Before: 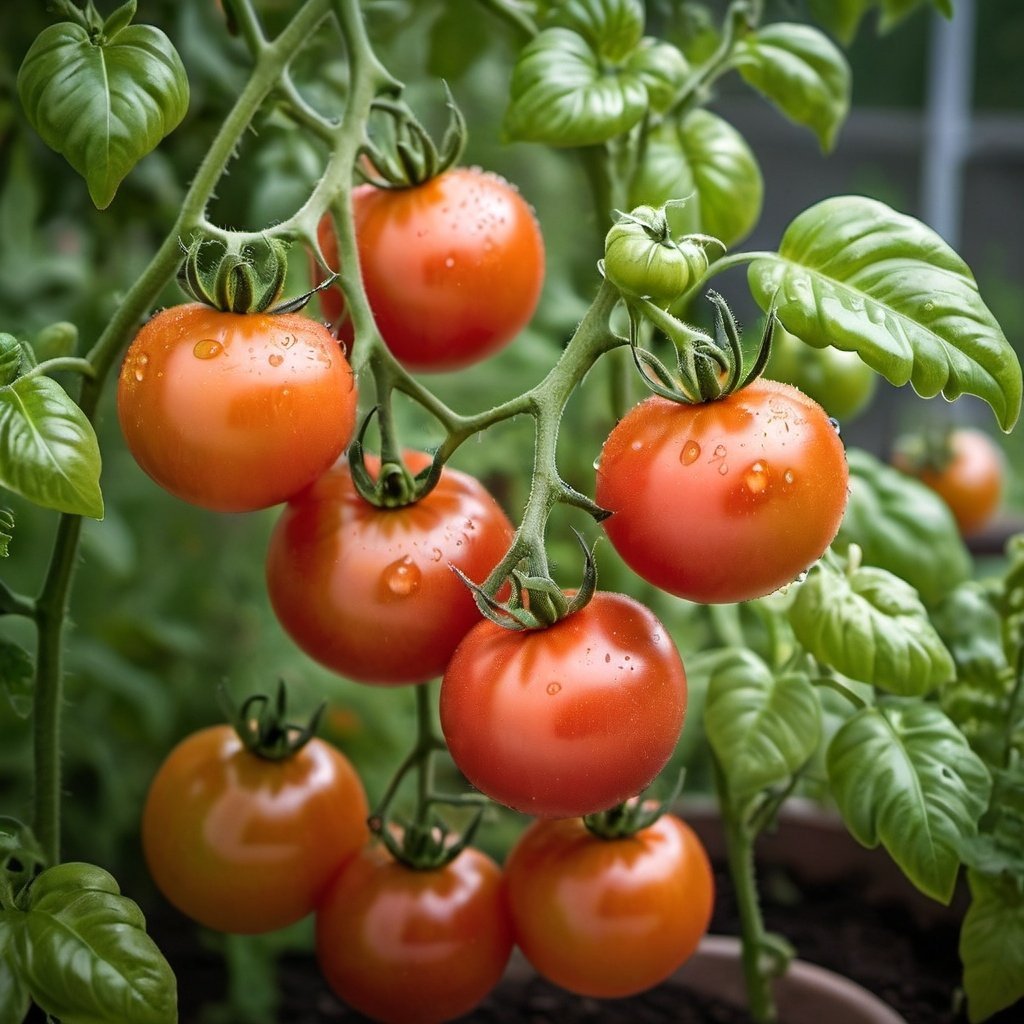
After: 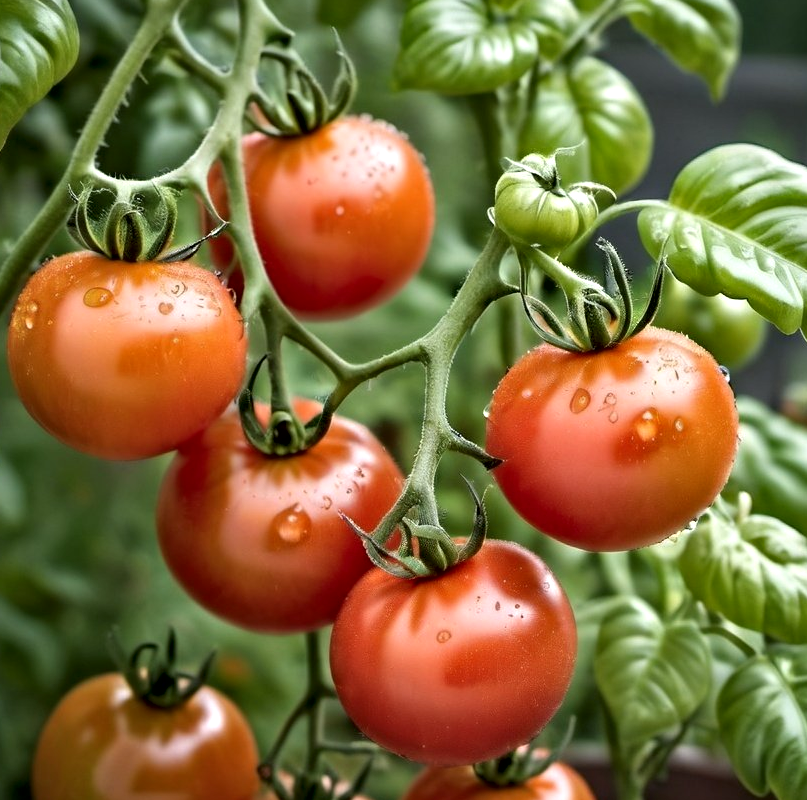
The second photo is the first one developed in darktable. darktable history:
crop and rotate: left 10.77%, top 5.1%, right 10.41%, bottom 16.76%
local contrast: mode bilateral grid, contrast 100, coarseness 100, detail 91%, midtone range 0.2
contrast equalizer: y [[0.513, 0.565, 0.608, 0.562, 0.512, 0.5], [0.5 ×6], [0.5, 0.5, 0.5, 0.528, 0.598, 0.658], [0 ×6], [0 ×6]]
